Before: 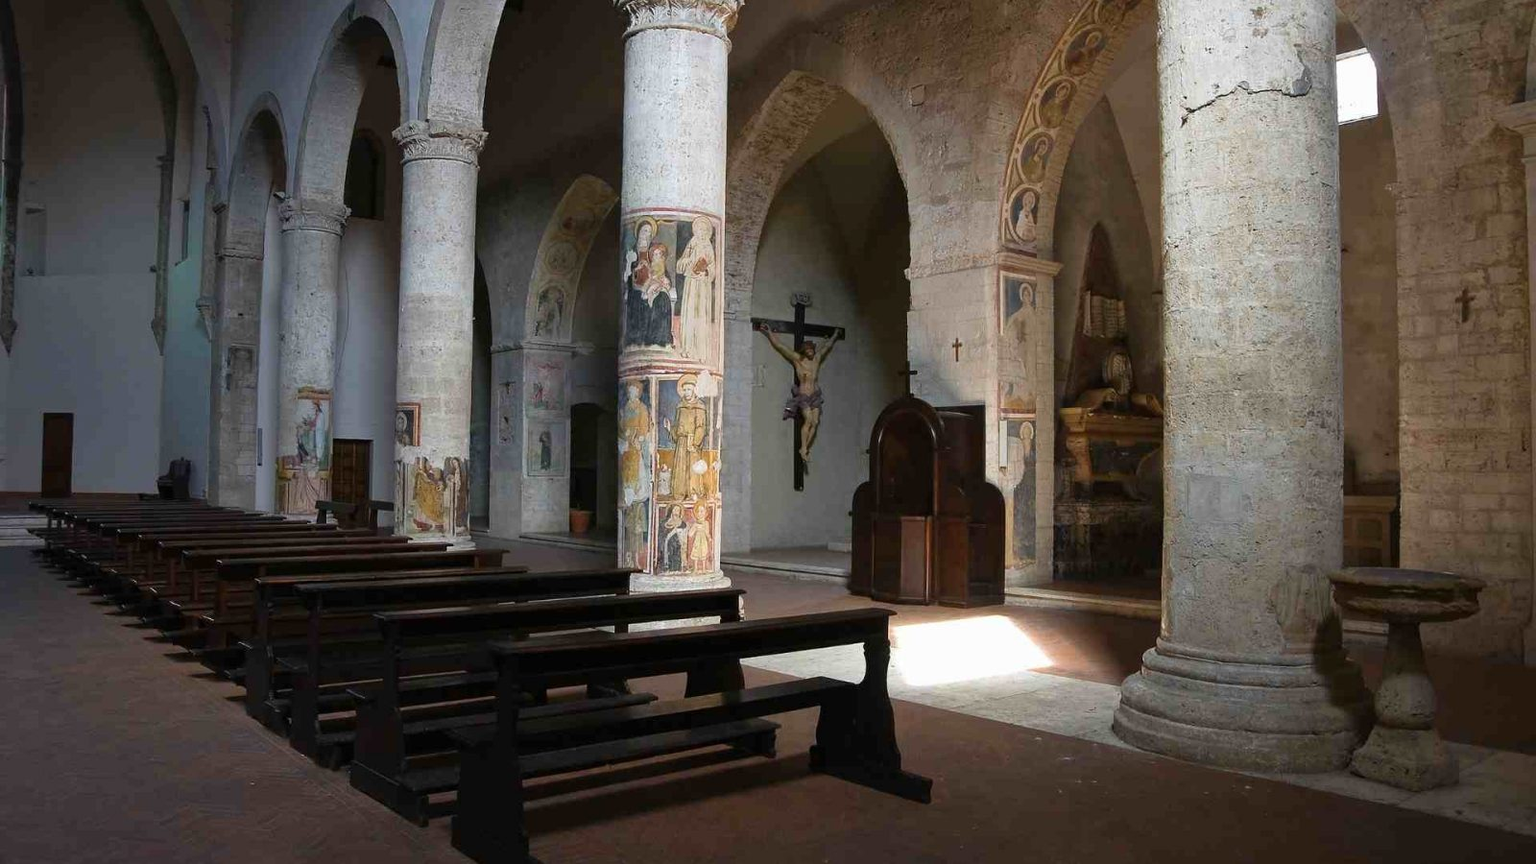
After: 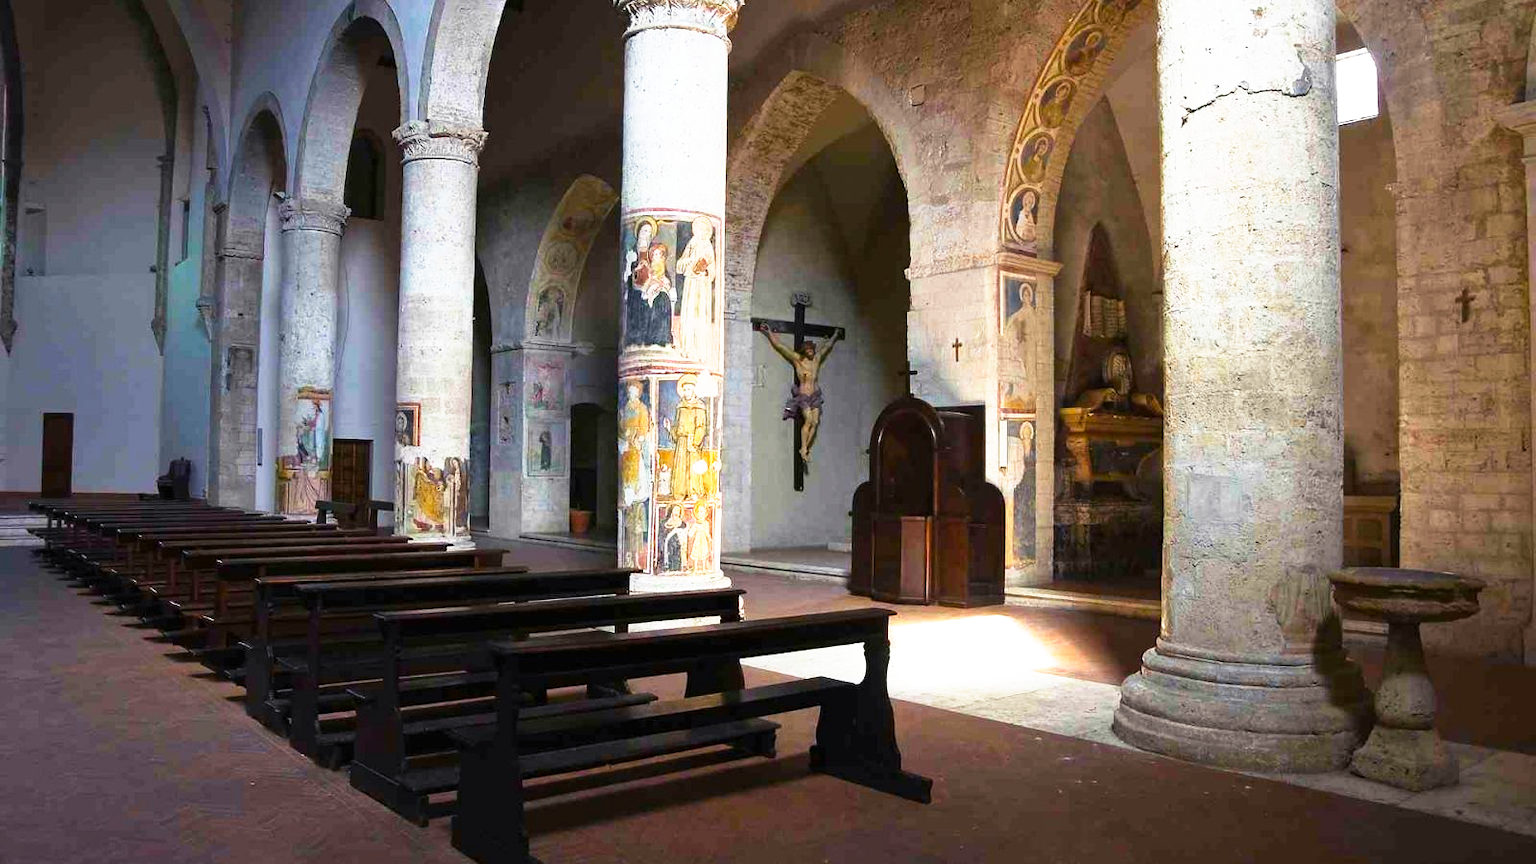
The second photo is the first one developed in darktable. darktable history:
base curve: curves: ch0 [(0, 0) (0.495, 0.917) (1, 1)], preserve colors none
color balance rgb: shadows lift › chroma 3.236%, shadows lift › hue 278.4°, perceptual saturation grading › global saturation 14.73%, global vibrance 30.113%, contrast 10.001%
